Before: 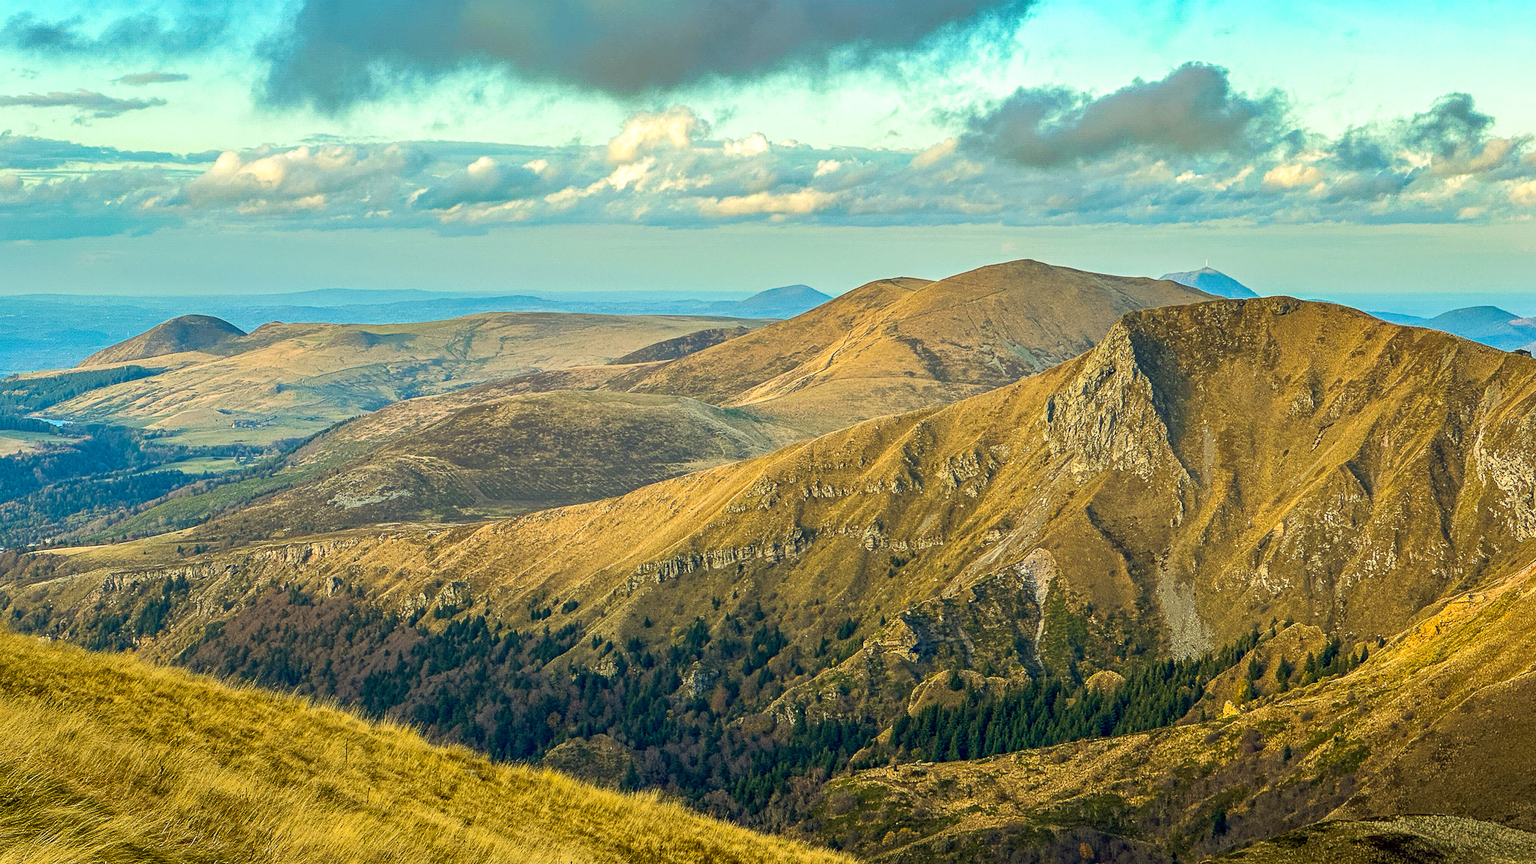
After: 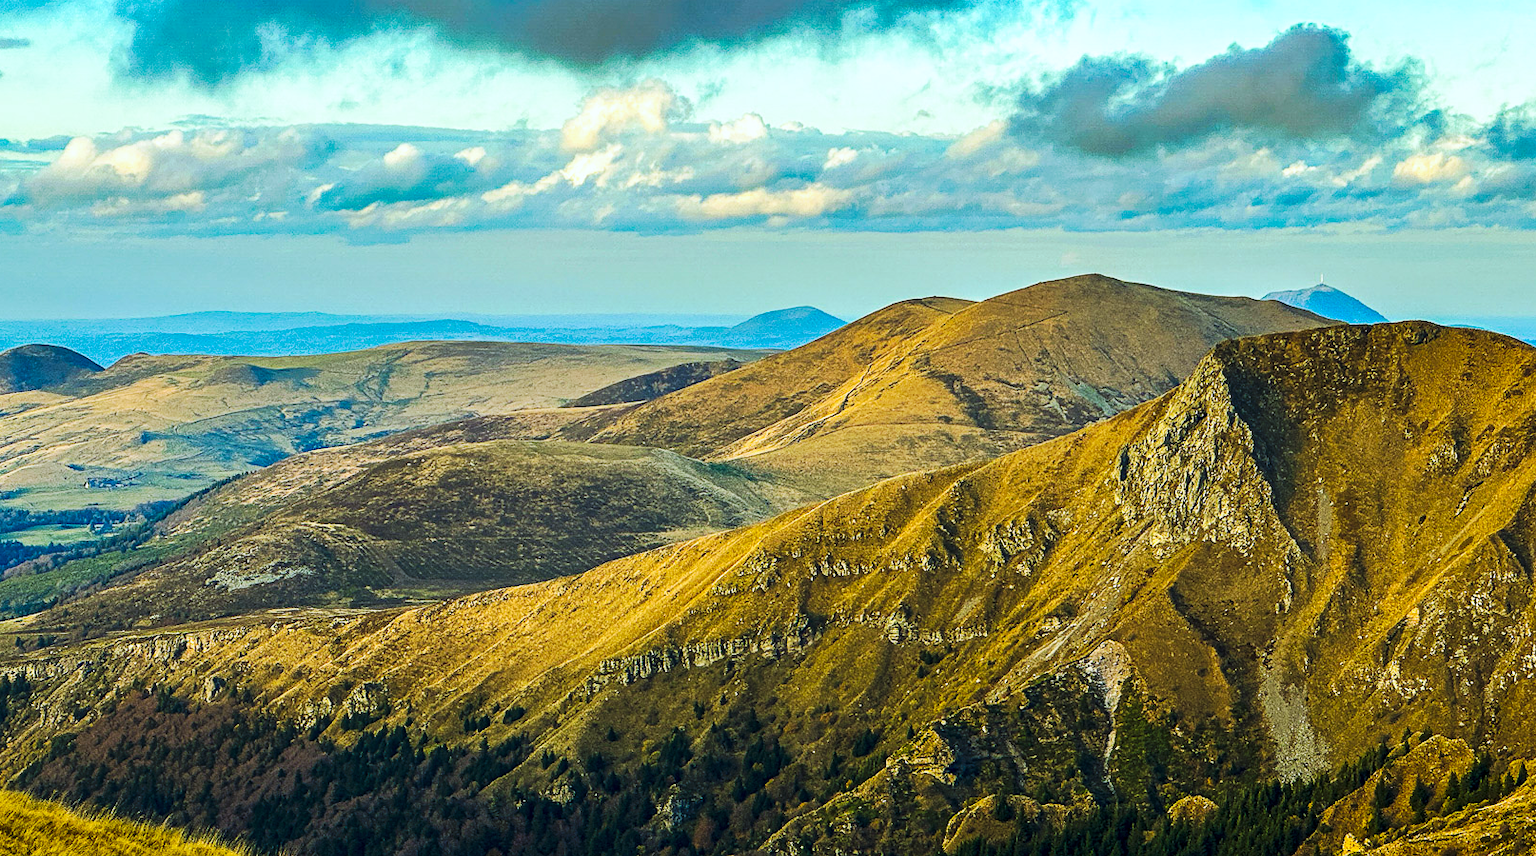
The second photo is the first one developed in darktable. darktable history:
crop and rotate: left 10.77%, top 5.1%, right 10.41%, bottom 16.76%
white balance: red 0.954, blue 1.079
tone curve: curves: ch0 [(0, 0) (0.003, 0) (0.011, 0) (0.025, 0) (0.044, 0.006) (0.069, 0.024) (0.1, 0.038) (0.136, 0.052) (0.177, 0.08) (0.224, 0.112) (0.277, 0.145) (0.335, 0.206) (0.399, 0.284) (0.468, 0.372) (0.543, 0.477) (0.623, 0.593) (0.709, 0.717) (0.801, 0.815) (0.898, 0.92) (1, 1)], preserve colors none
